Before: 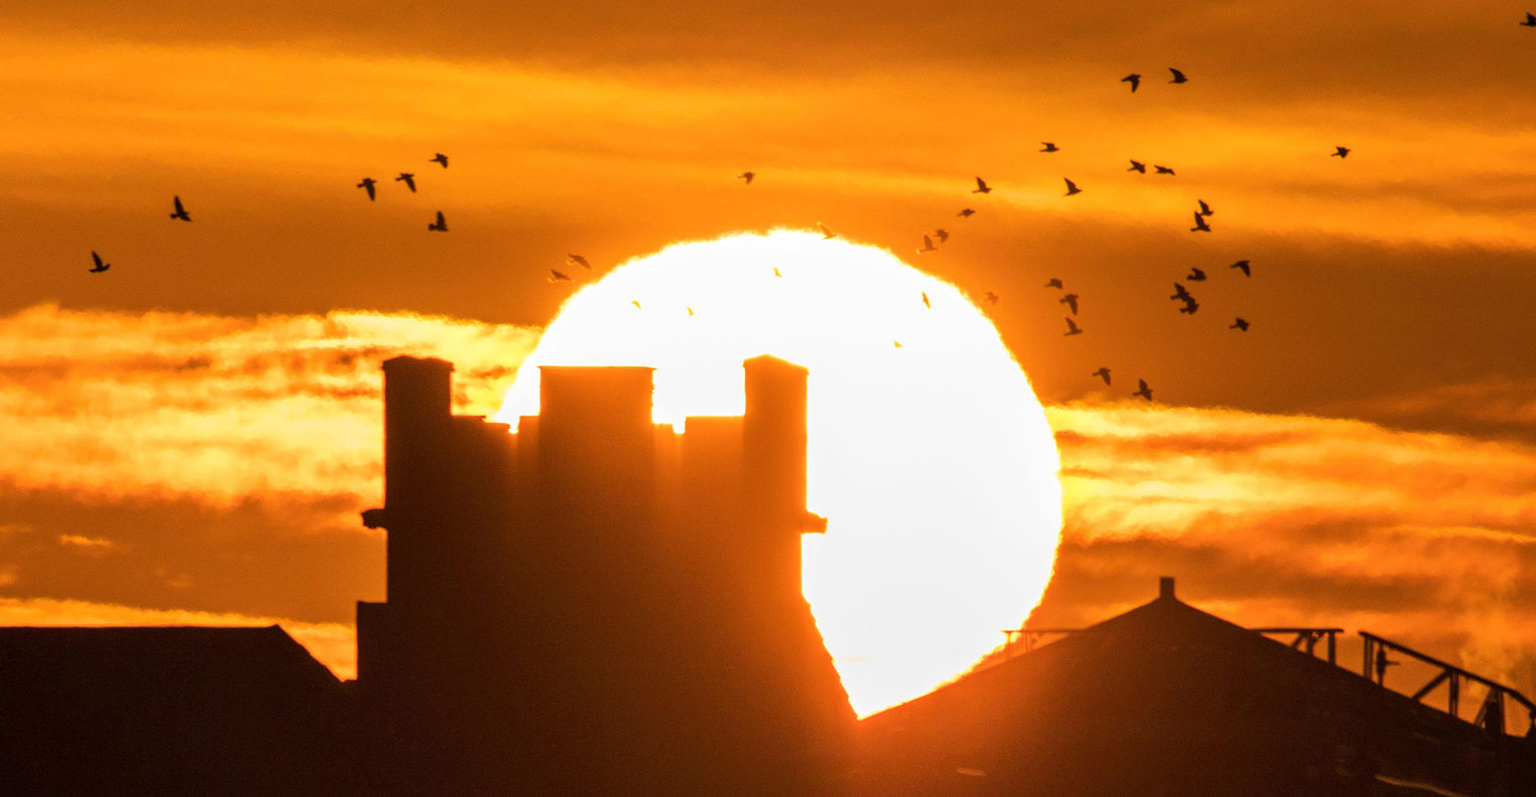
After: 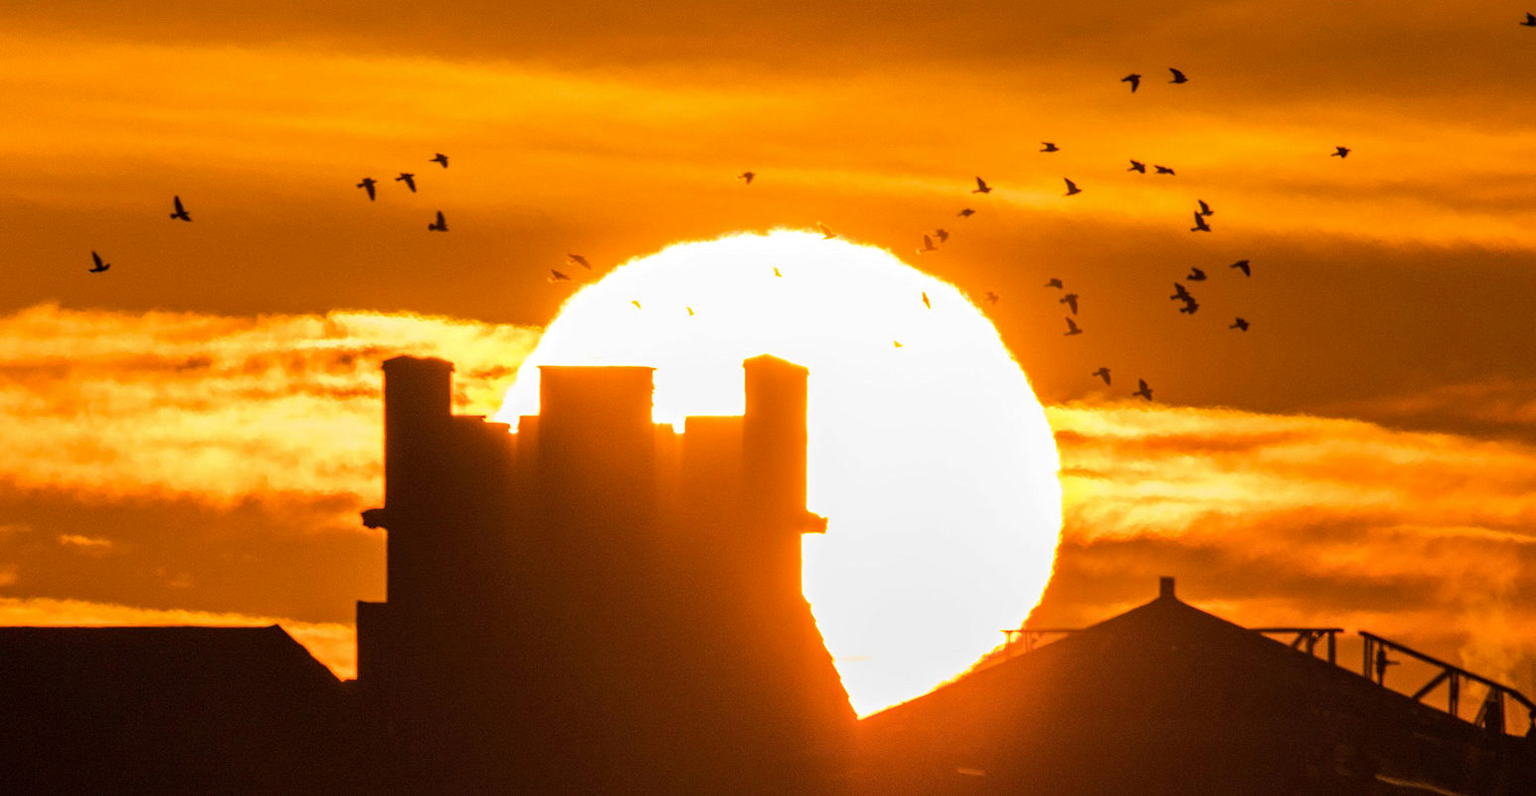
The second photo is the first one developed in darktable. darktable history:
tone equalizer: edges refinement/feathering 500, mask exposure compensation -1.57 EV, preserve details no
levels: mode automatic, levels [0.031, 0.5, 0.969]
haze removal: compatibility mode true, adaptive false
